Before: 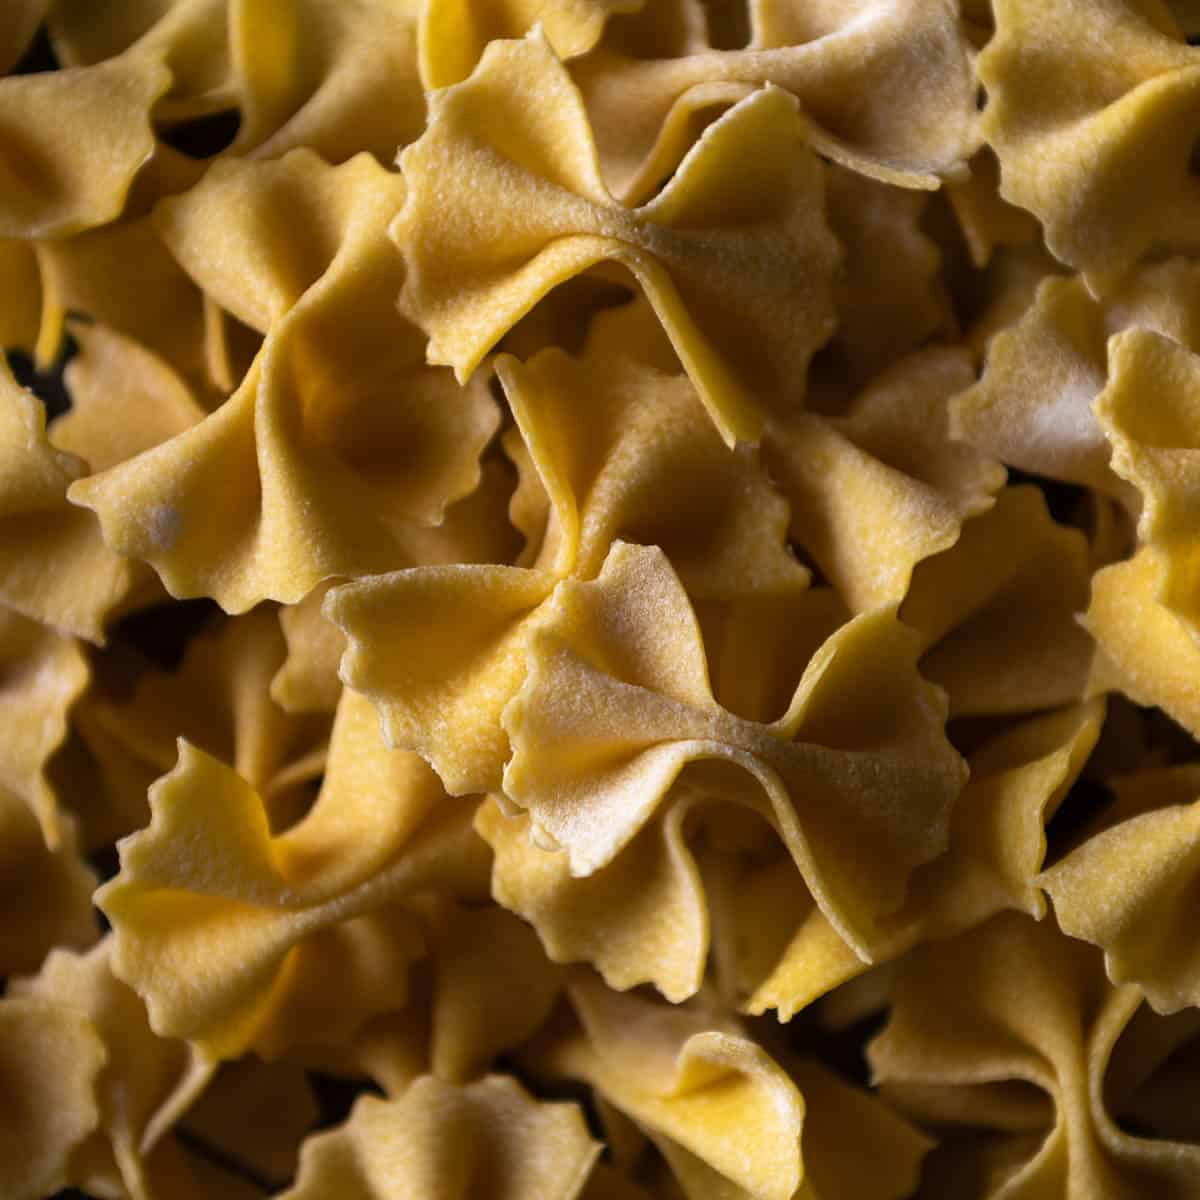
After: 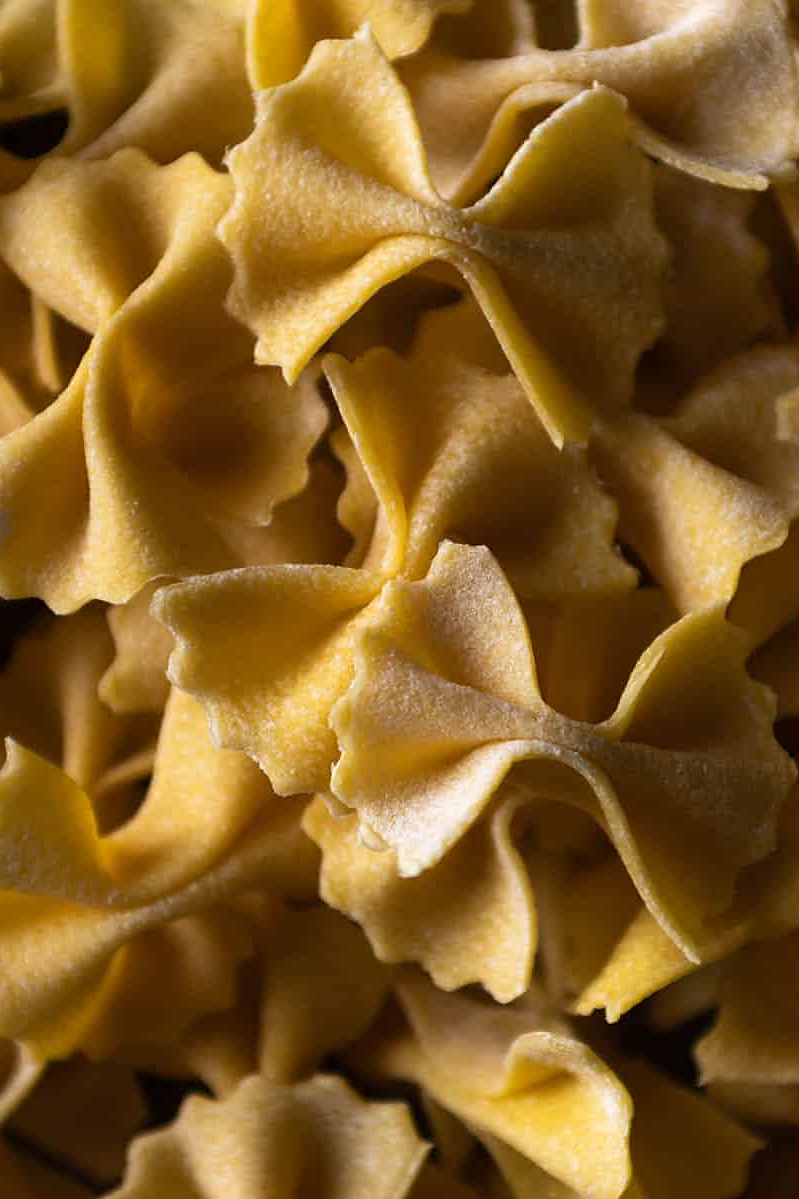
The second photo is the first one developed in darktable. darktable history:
exposure: compensate highlight preservation false
sharpen: radius 1.458, amount 0.398, threshold 1.271
crop and rotate: left 14.385%, right 18.948%
